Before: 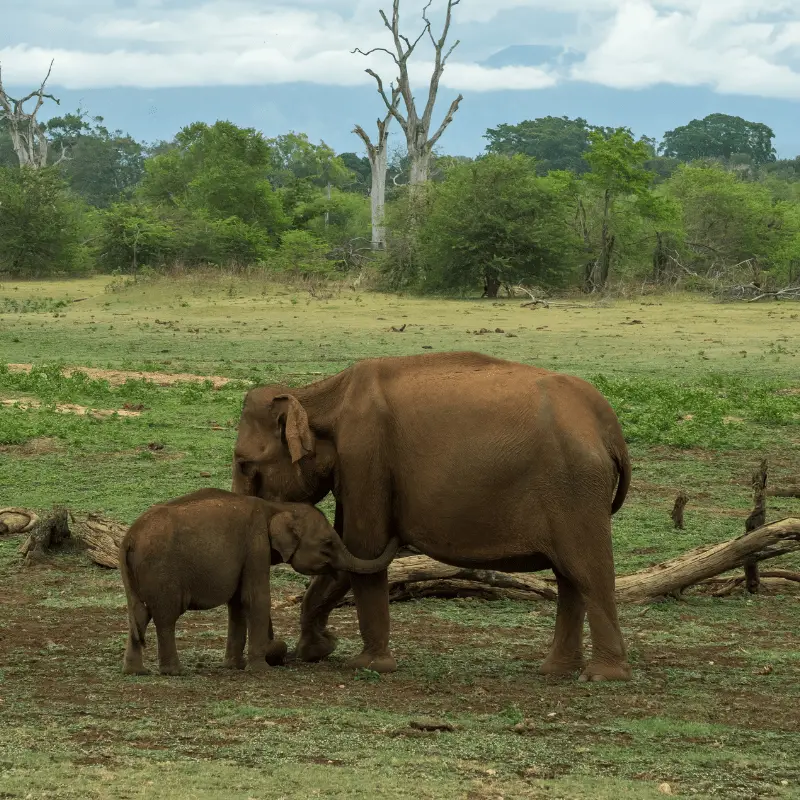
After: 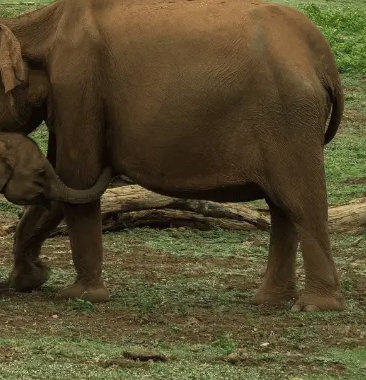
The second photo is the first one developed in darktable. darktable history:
exposure: black level correction -0.001, exposure 0.079 EV, compensate exposure bias true, compensate highlight preservation false
crop: left 35.956%, top 46.296%, right 18.2%, bottom 6.136%
